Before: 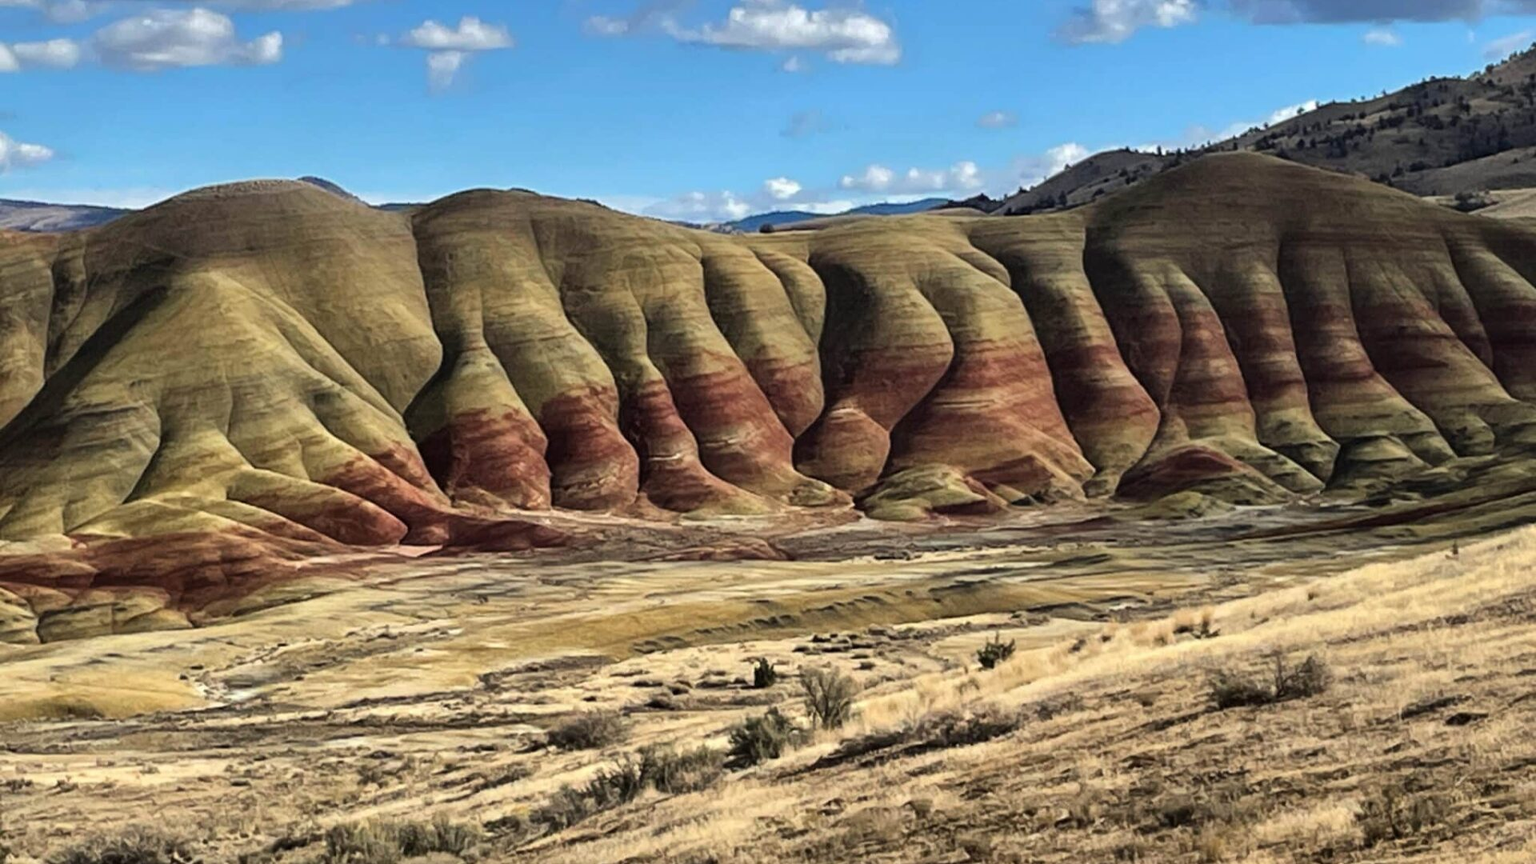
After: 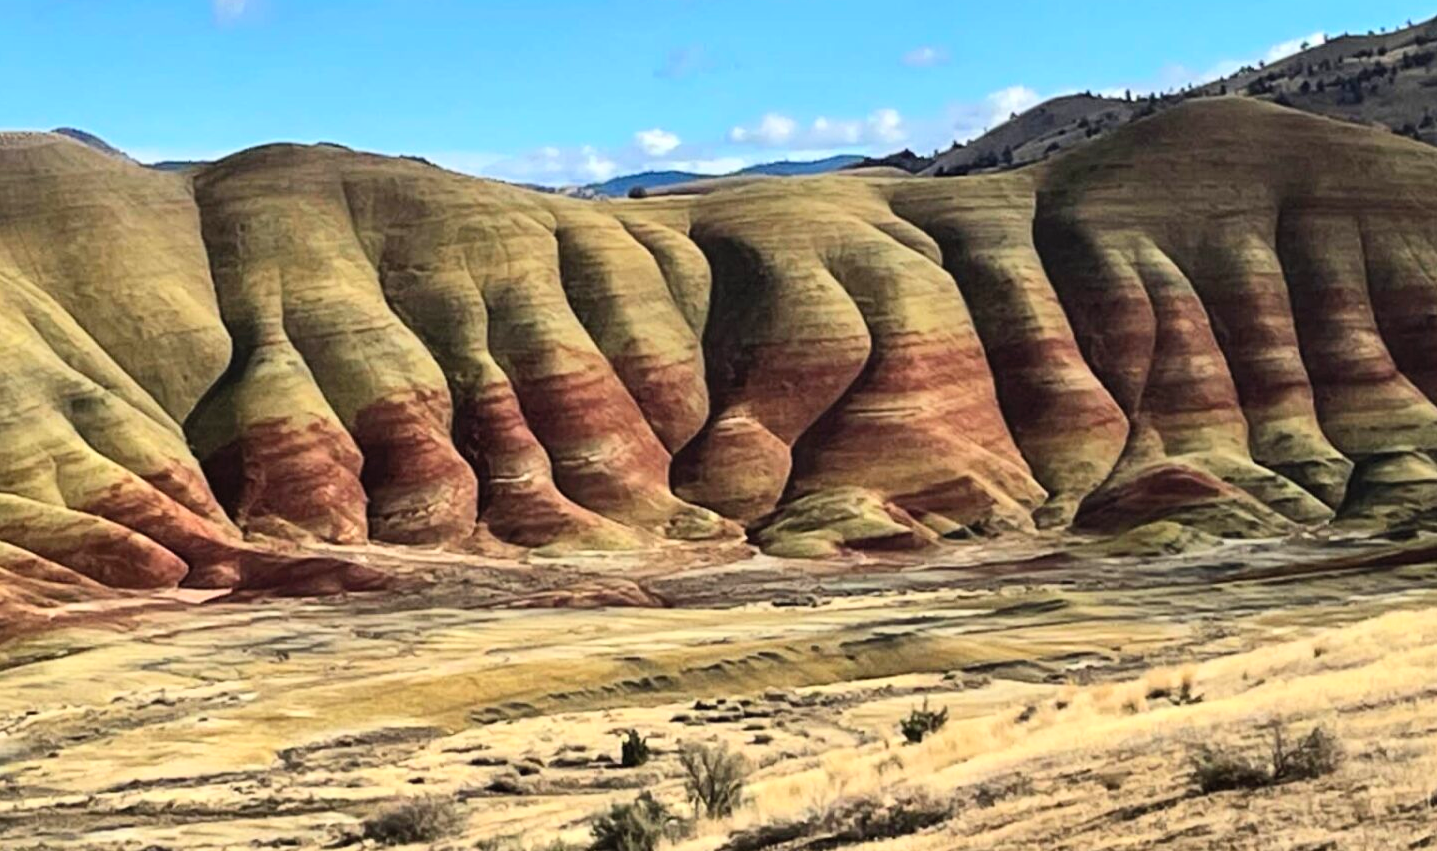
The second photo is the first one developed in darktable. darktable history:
contrast brightness saturation: contrast 0.2, brightness 0.16, saturation 0.22
crop: left 16.768%, top 8.653%, right 8.362%, bottom 12.485%
